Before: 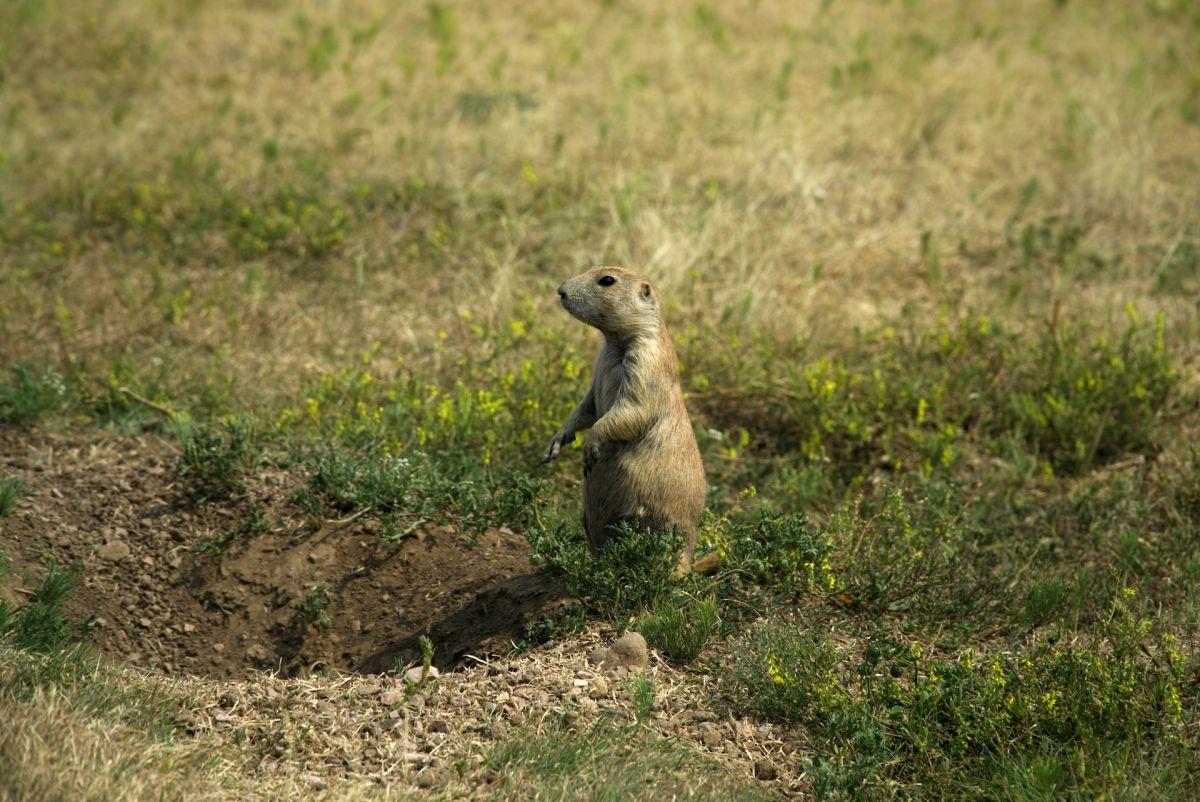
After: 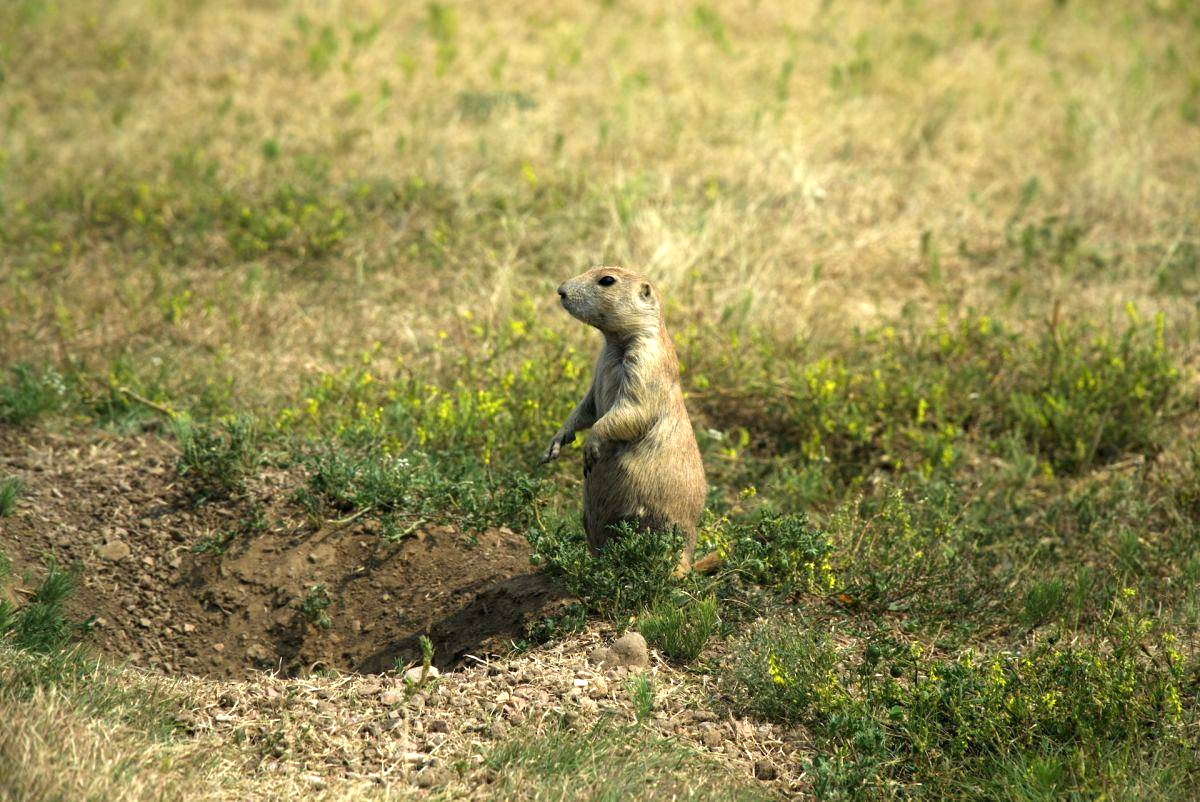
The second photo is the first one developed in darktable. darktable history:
levels: mode automatic
exposure: exposure 0.61 EV, compensate exposure bias true, compensate highlight preservation false
